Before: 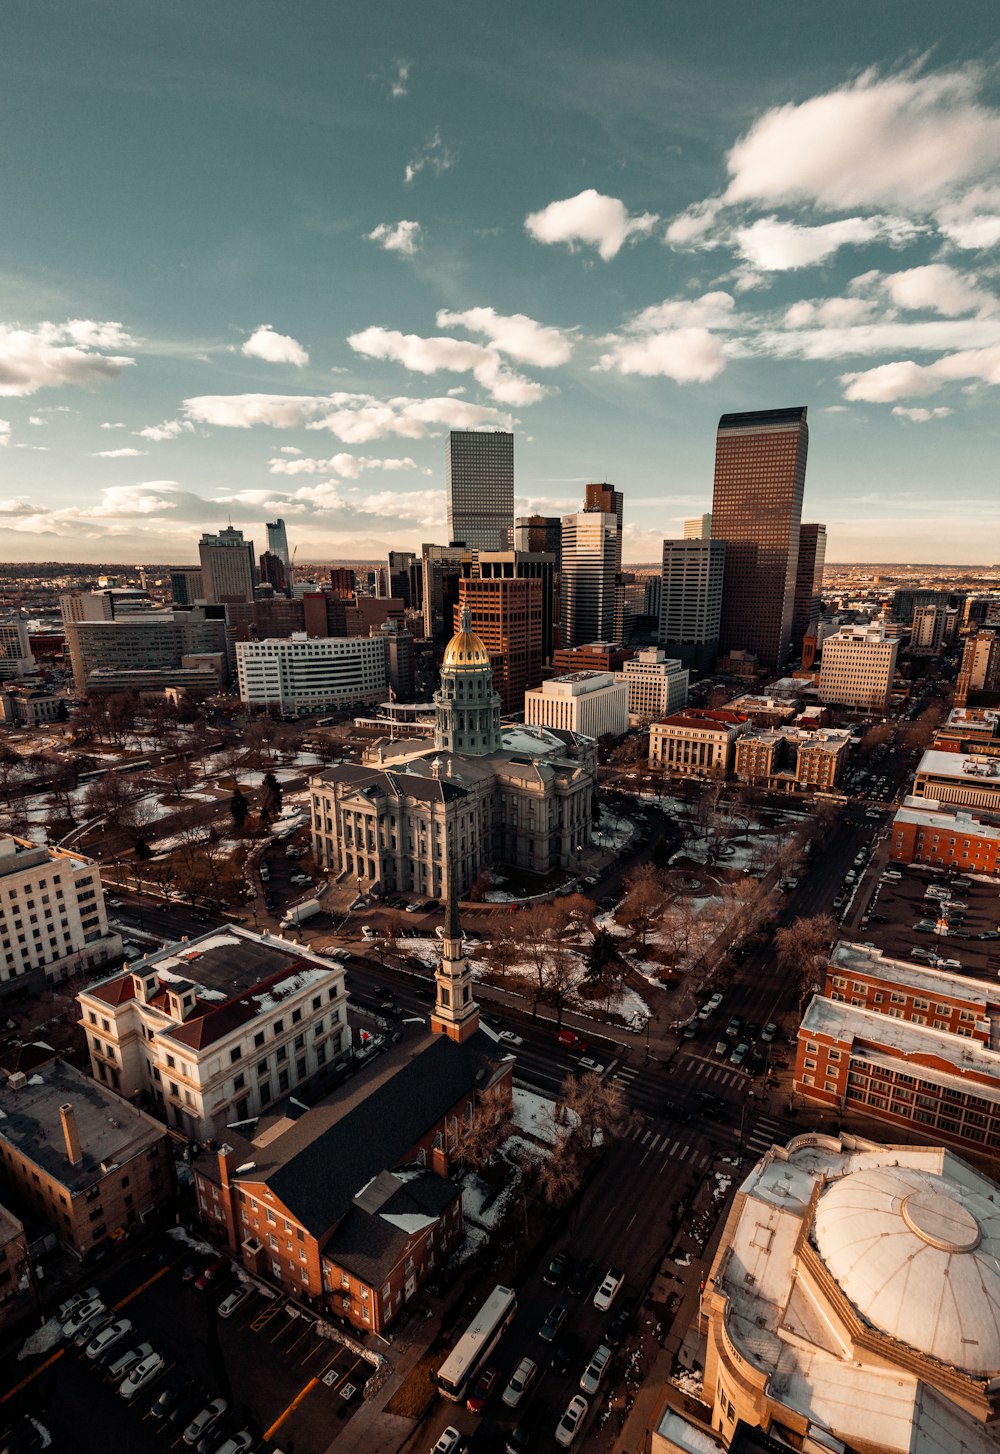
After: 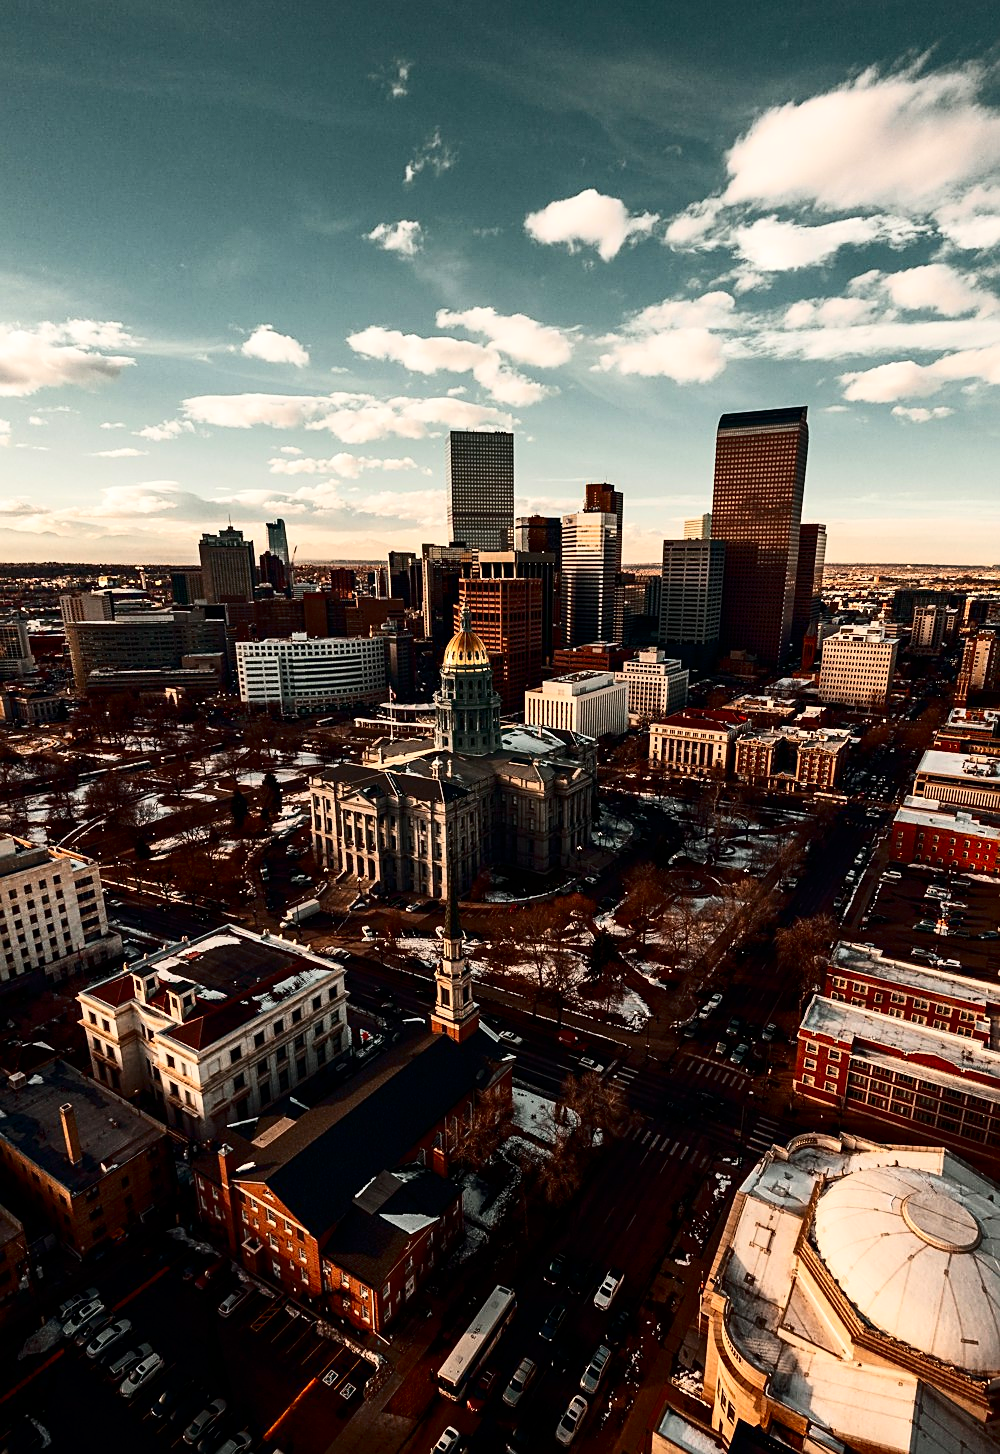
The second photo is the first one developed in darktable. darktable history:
contrast brightness saturation: contrast 0.33, brightness -0.067, saturation 0.166
sharpen: on, module defaults
